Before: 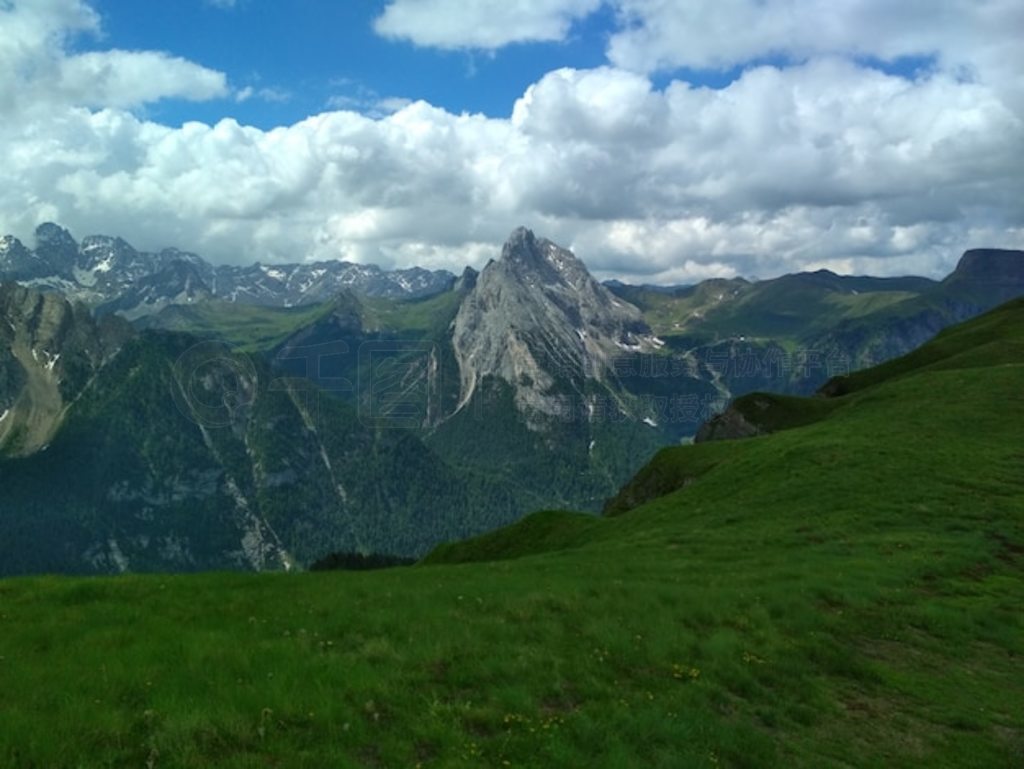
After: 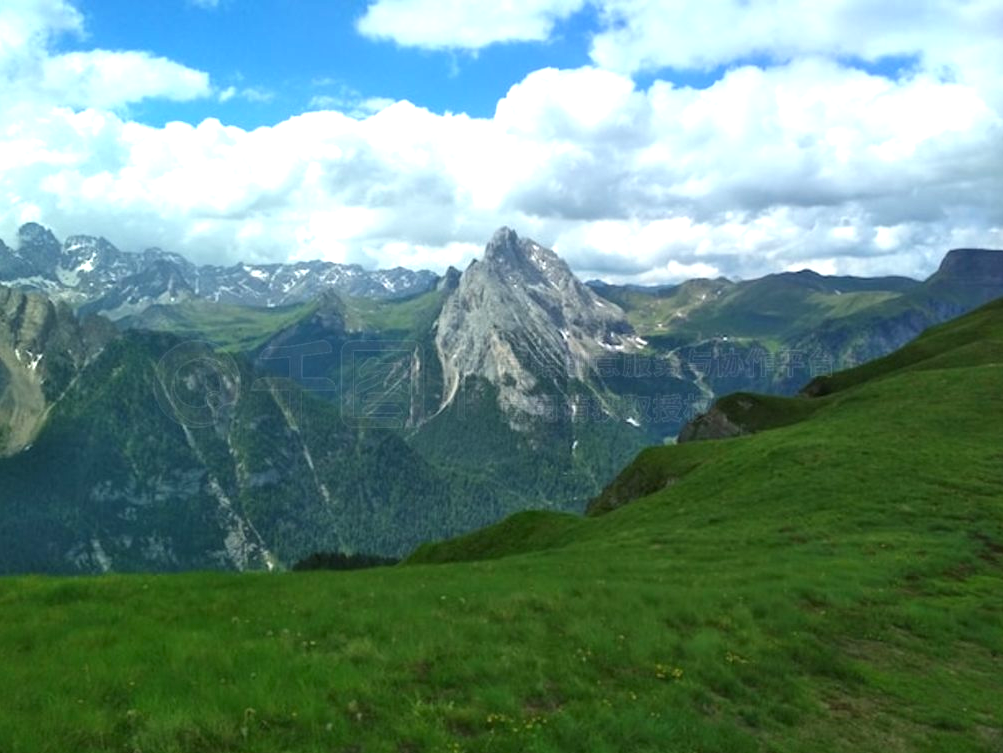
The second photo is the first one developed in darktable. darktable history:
crop: left 1.743%, right 0.268%, bottom 2.011%
exposure: black level correction 0, exposure 0.9 EV, compensate highlight preservation false
